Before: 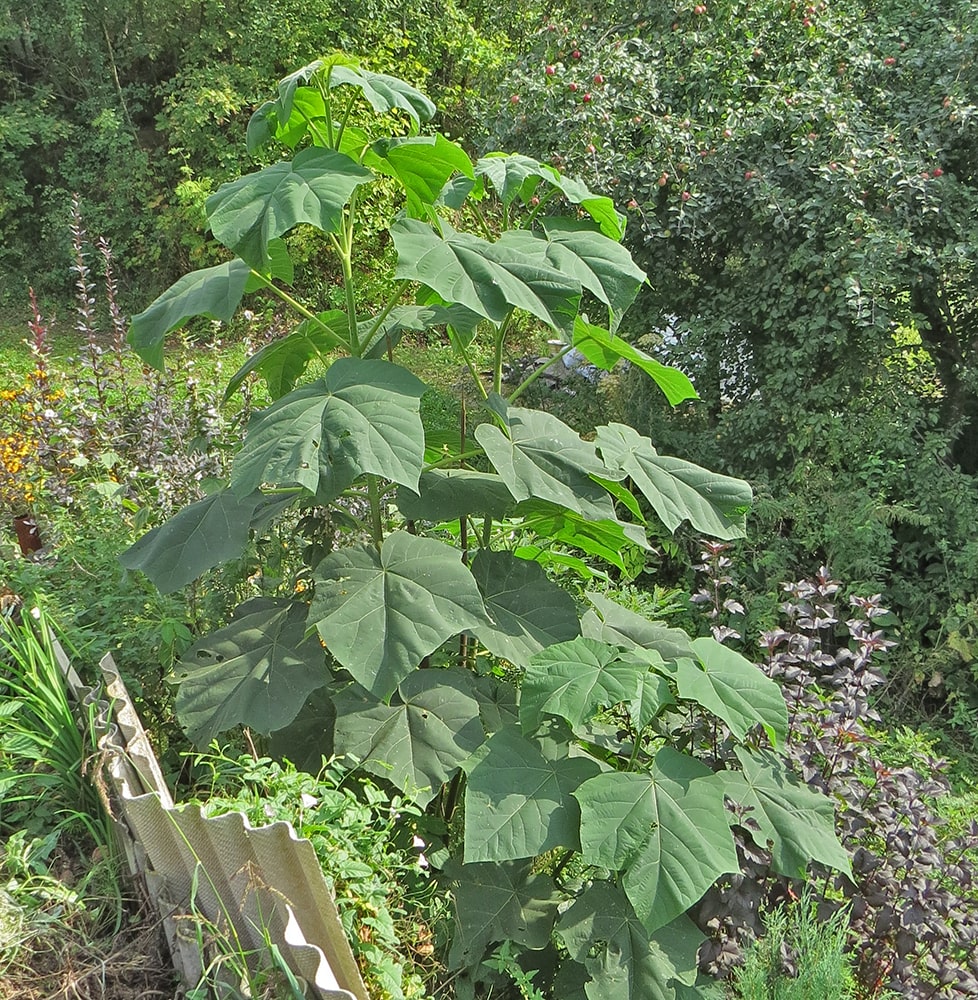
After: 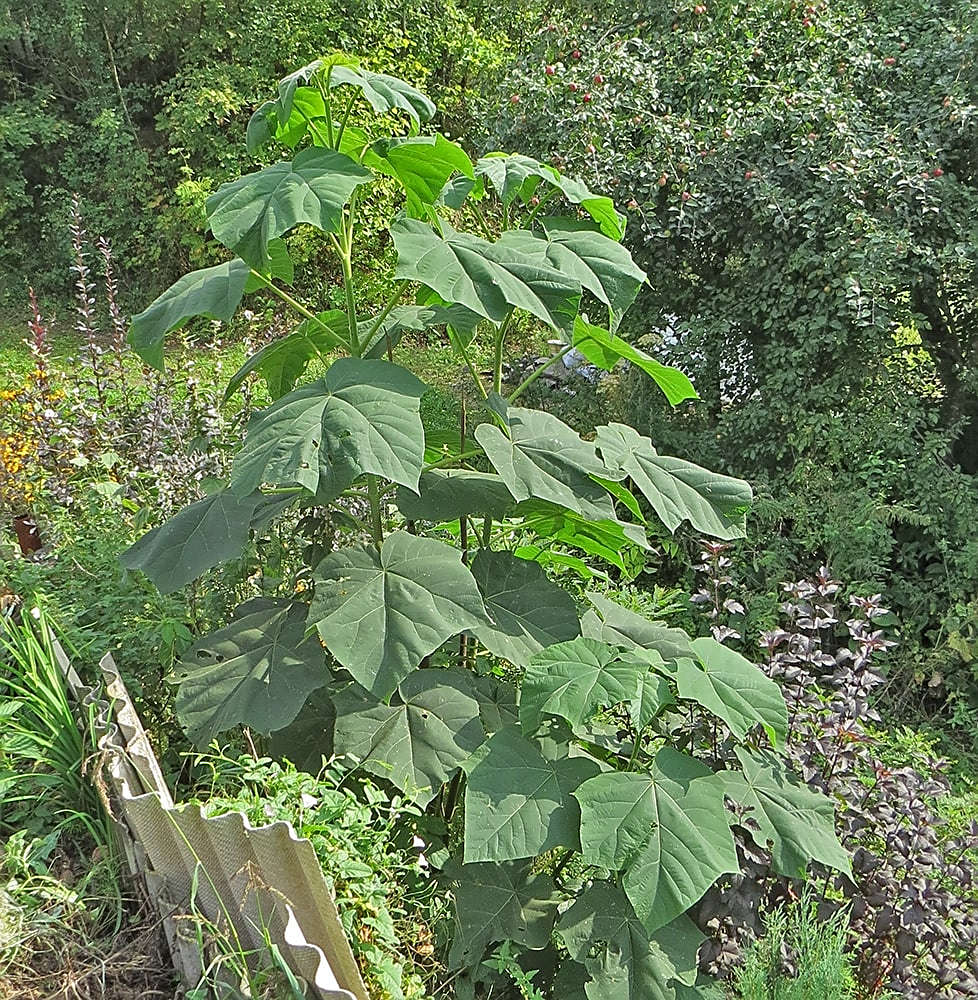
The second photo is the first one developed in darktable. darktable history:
sharpen: amount 0.536
